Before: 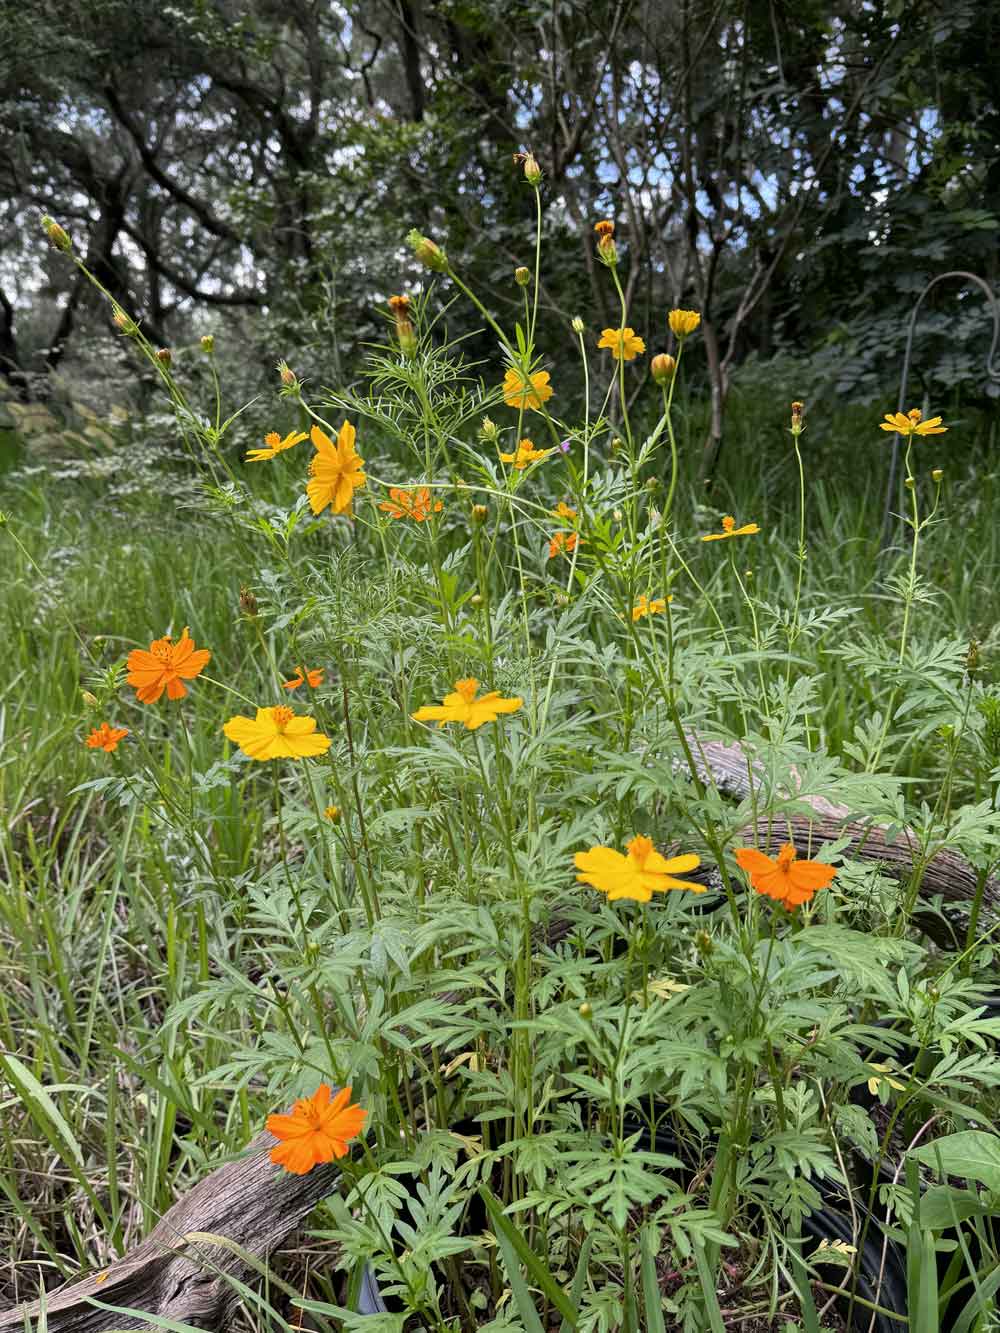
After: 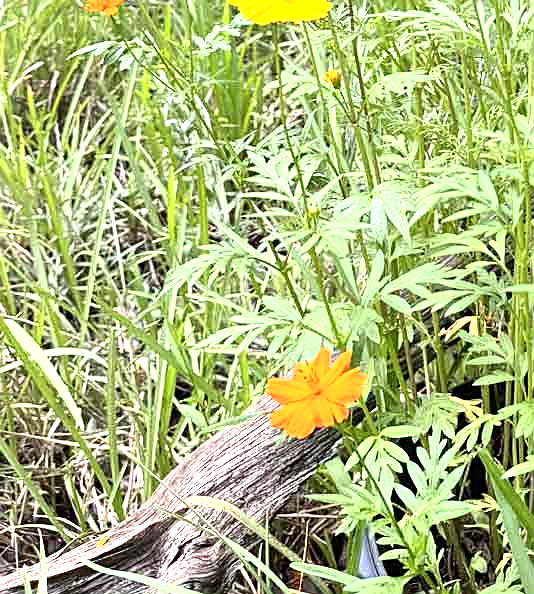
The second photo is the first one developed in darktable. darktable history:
sharpen: on, module defaults
exposure: black level correction 0, exposure 1.2 EV, compensate exposure bias true, compensate highlight preservation false
crop and rotate: top 55.217%, right 46.501%, bottom 0.164%
tone curve: curves: ch0 [(0, 0) (0.003, 0.002) (0.011, 0.01) (0.025, 0.022) (0.044, 0.039) (0.069, 0.061) (0.1, 0.088) (0.136, 0.126) (0.177, 0.167) (0.224, 0.211) (0.277, 0.27) (0.335, 0.335) (0.399, 0.407) (0.468, 0.485) (0.543, 0.569) (0.623, 0.659) (0.709, 0.756) (0.801, 0.851) (0.898, 0.961) (1, 1)], color space Lab, independent channels, preserve colors none
